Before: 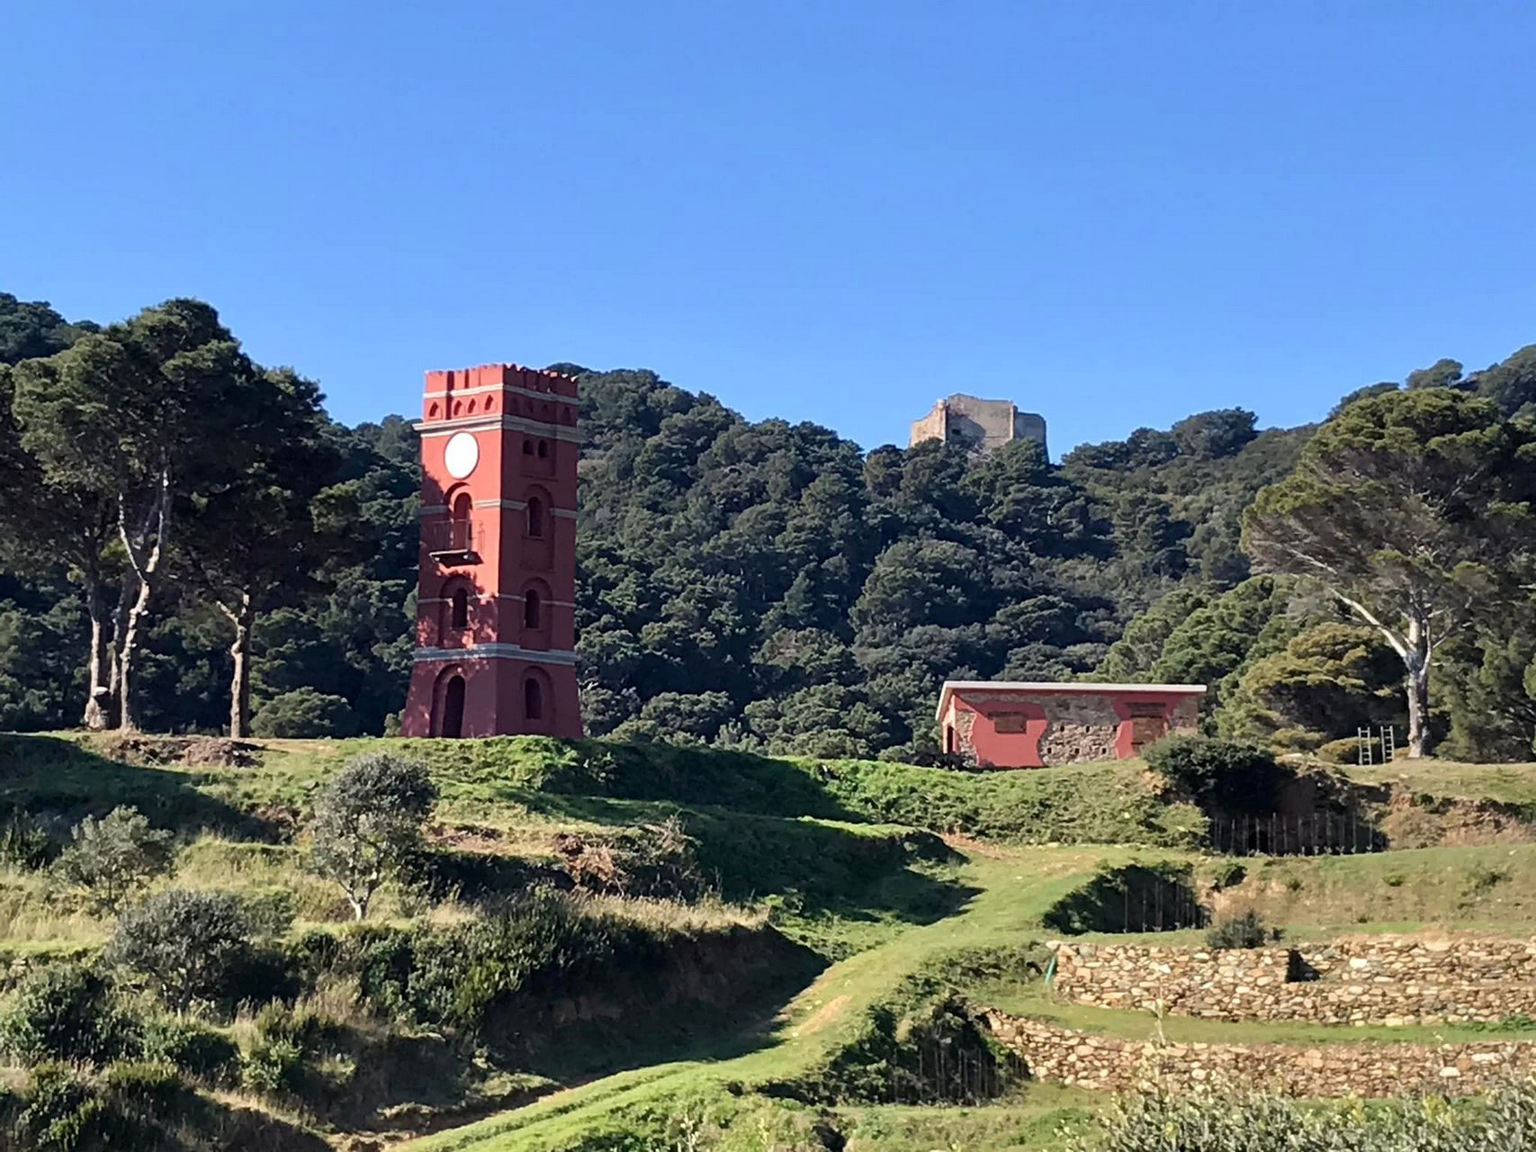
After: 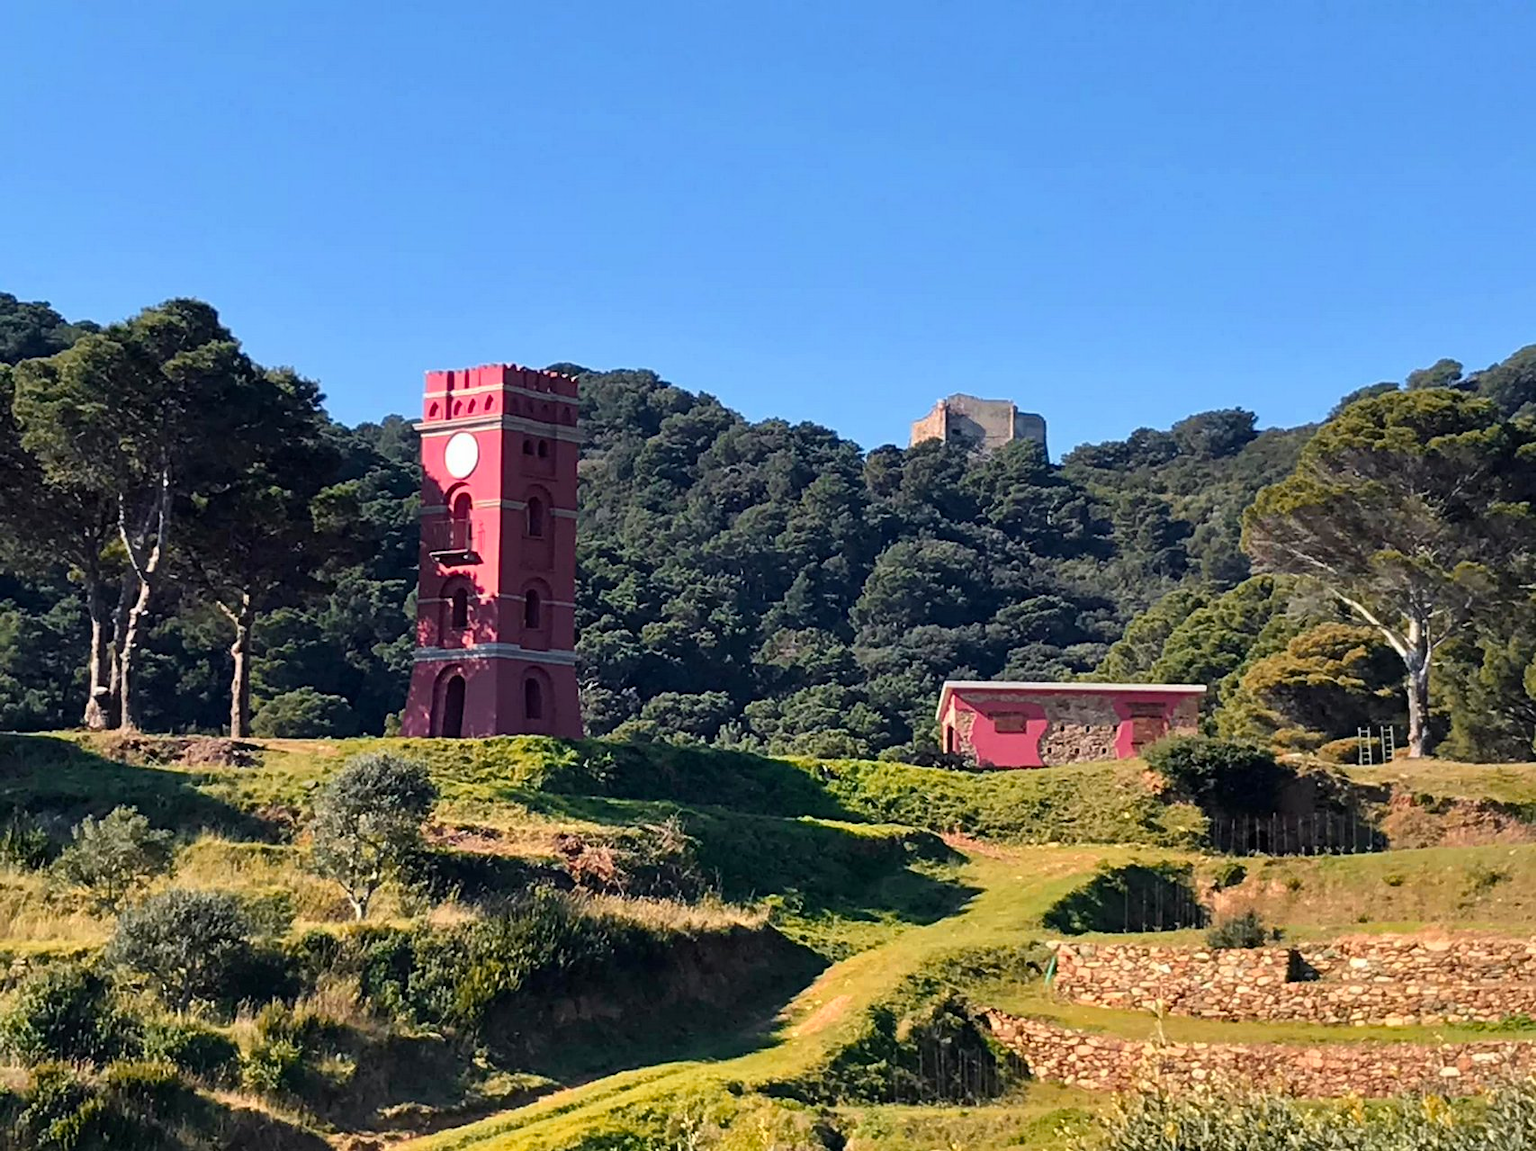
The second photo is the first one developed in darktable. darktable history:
color zones: curves: ch1 [(0.24, 0.629) (0.75, 0.5)]; ch2 [(0.255, 0.454) (0.745, 0.491)], mix 102.12%
